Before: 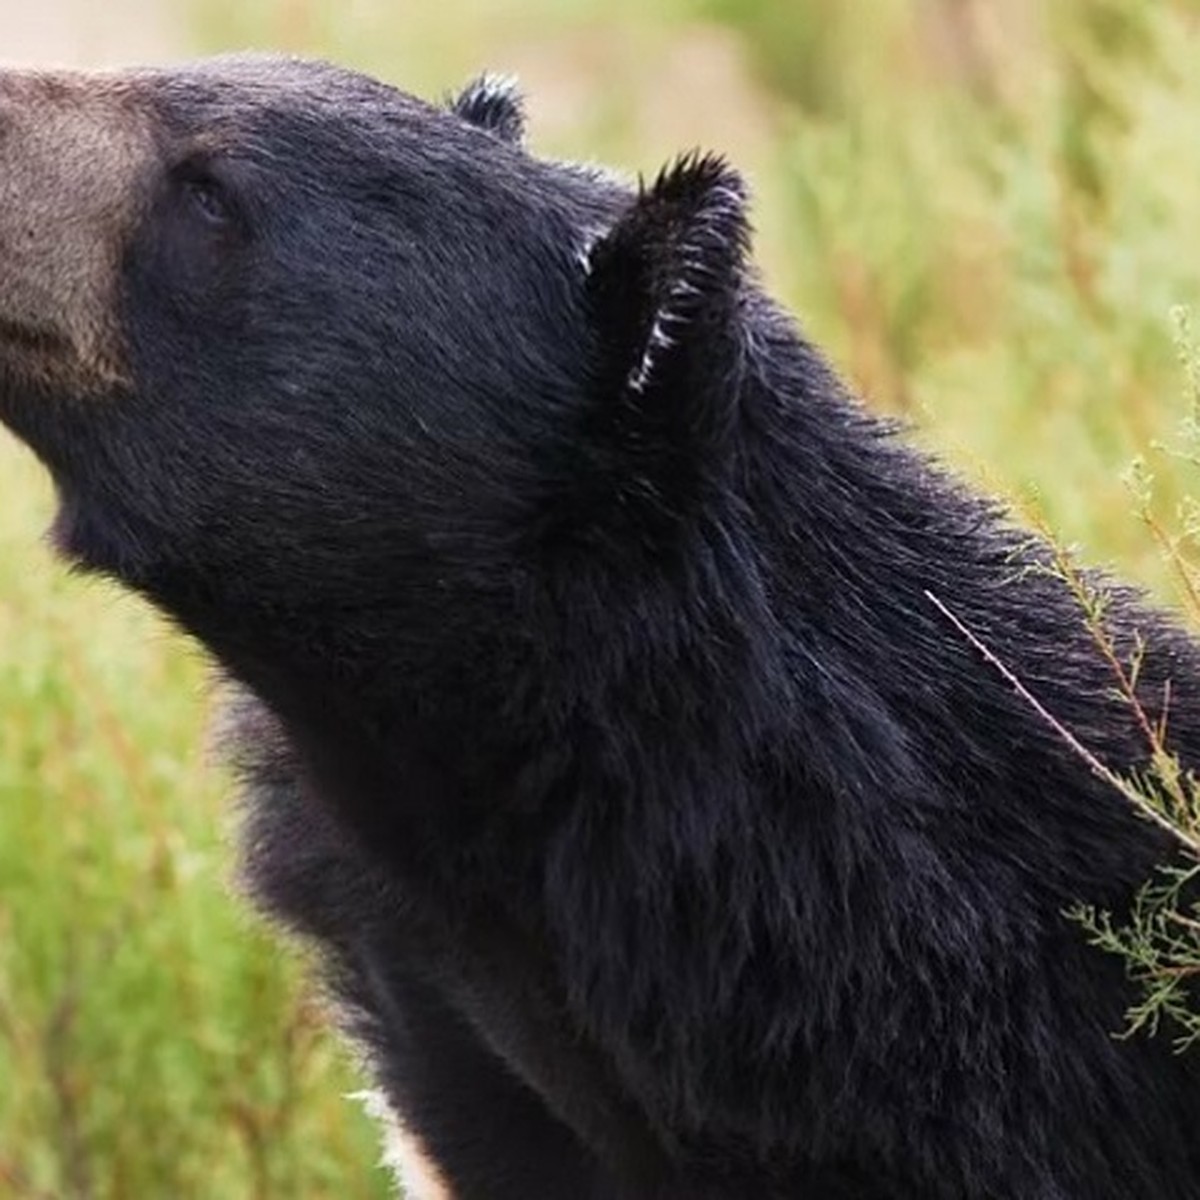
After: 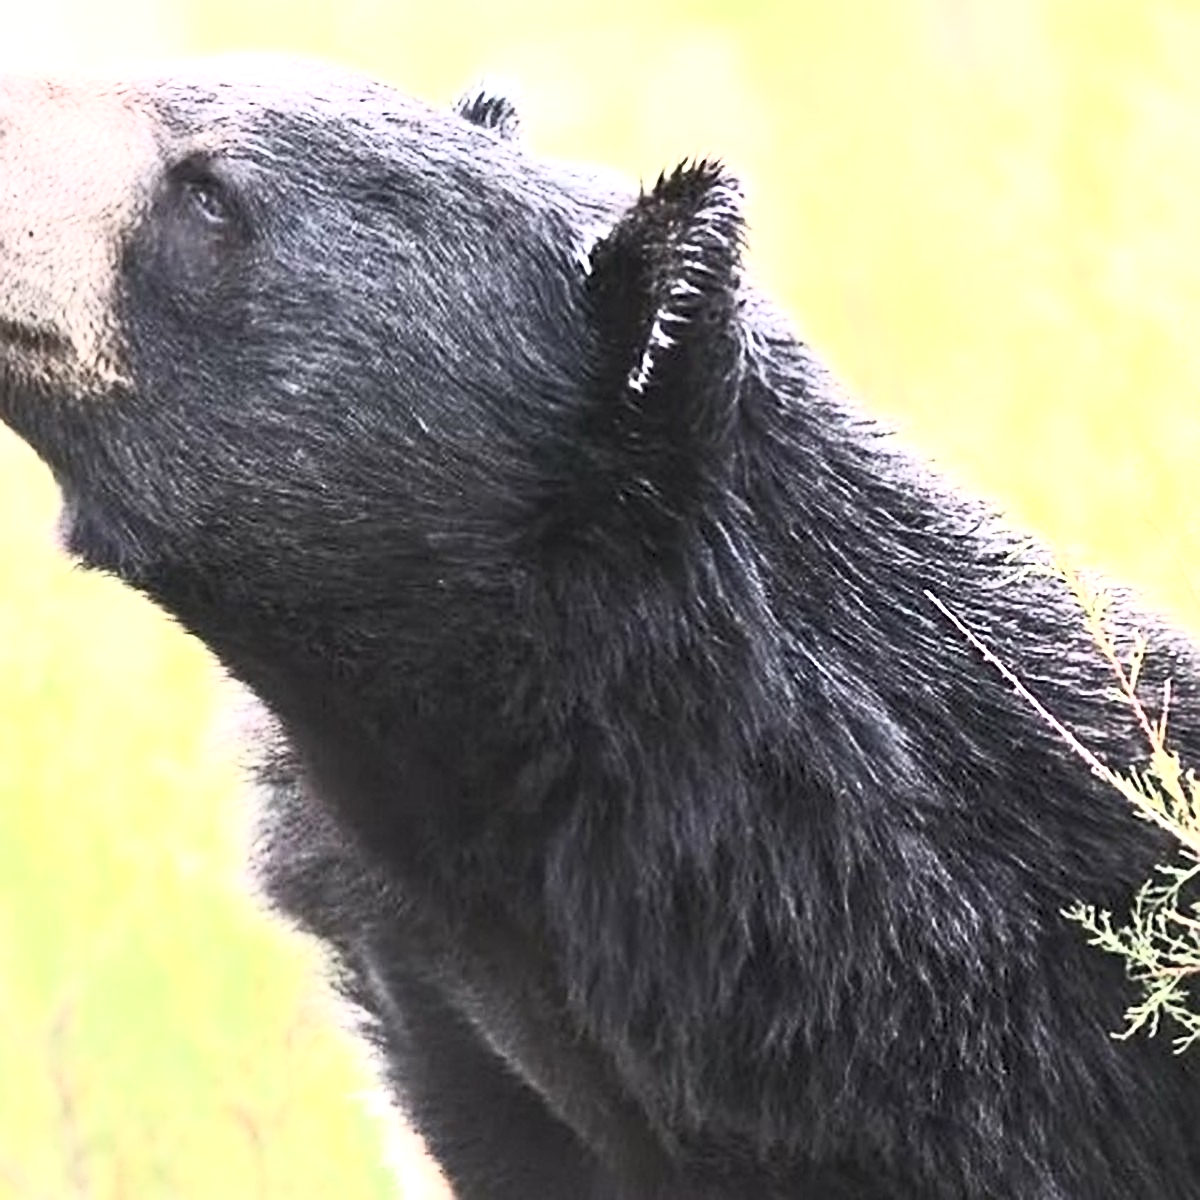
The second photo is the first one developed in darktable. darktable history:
contrast brightness saturation: contrast 0.566, brightness 0.572, saturation -0.346
exposure: black level correction 0, exposure 1.471 EV, compensate highlight preservation false
sharpen: on, module defaults
